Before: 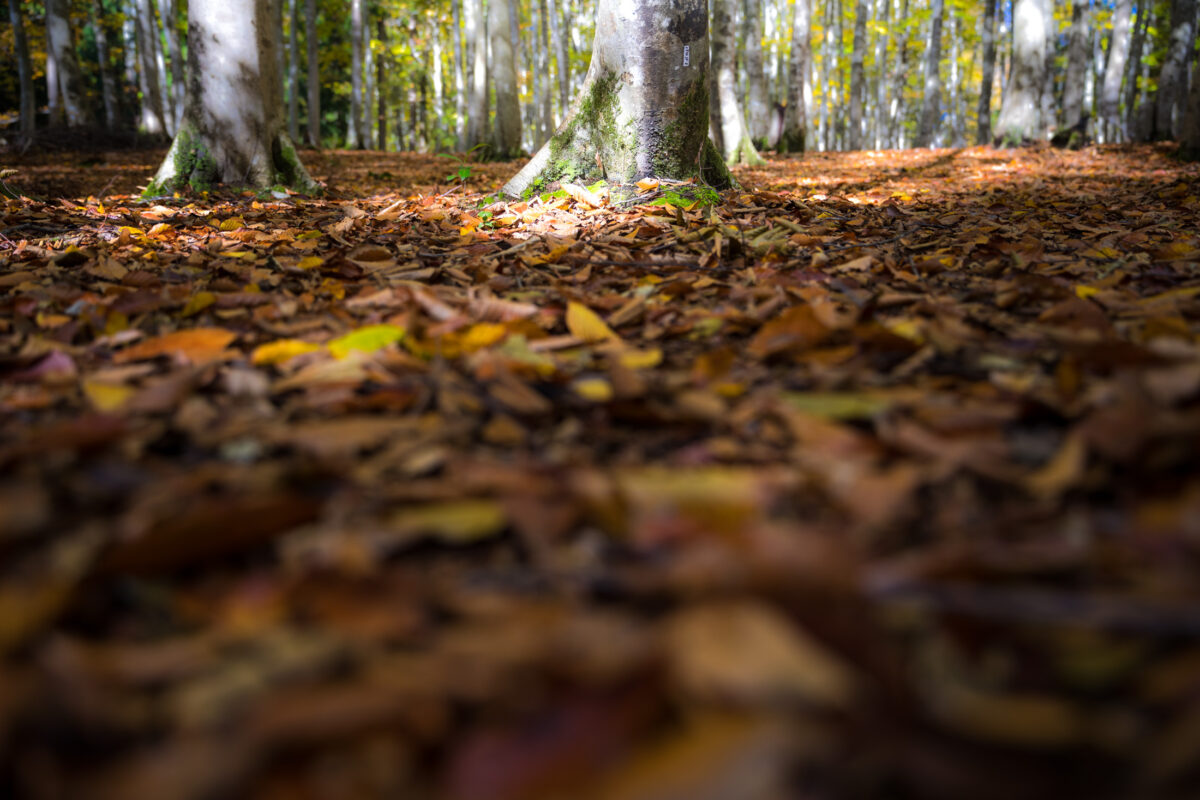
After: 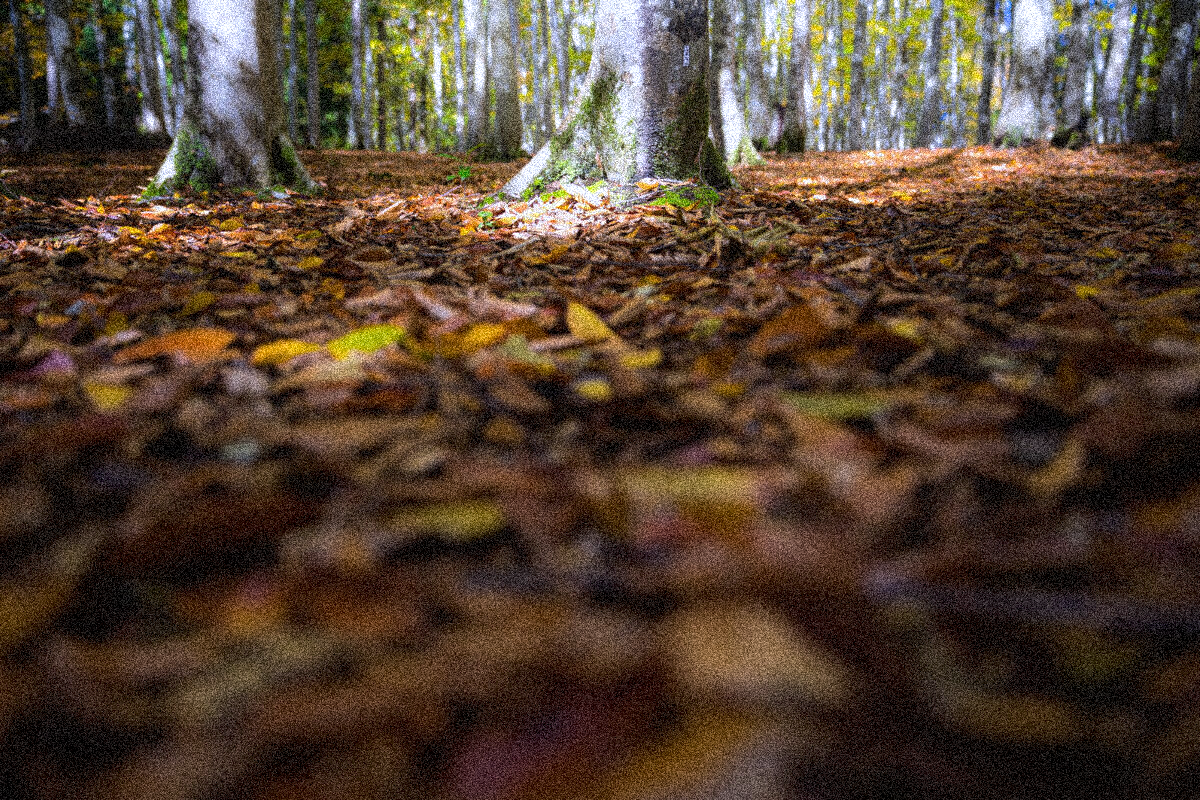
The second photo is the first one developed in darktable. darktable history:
grain: coarseness 3.75 ISO, strength 100%, mid-tones bias 0%
white balance: red 0.967, blue 1.119, emerald 0.756
